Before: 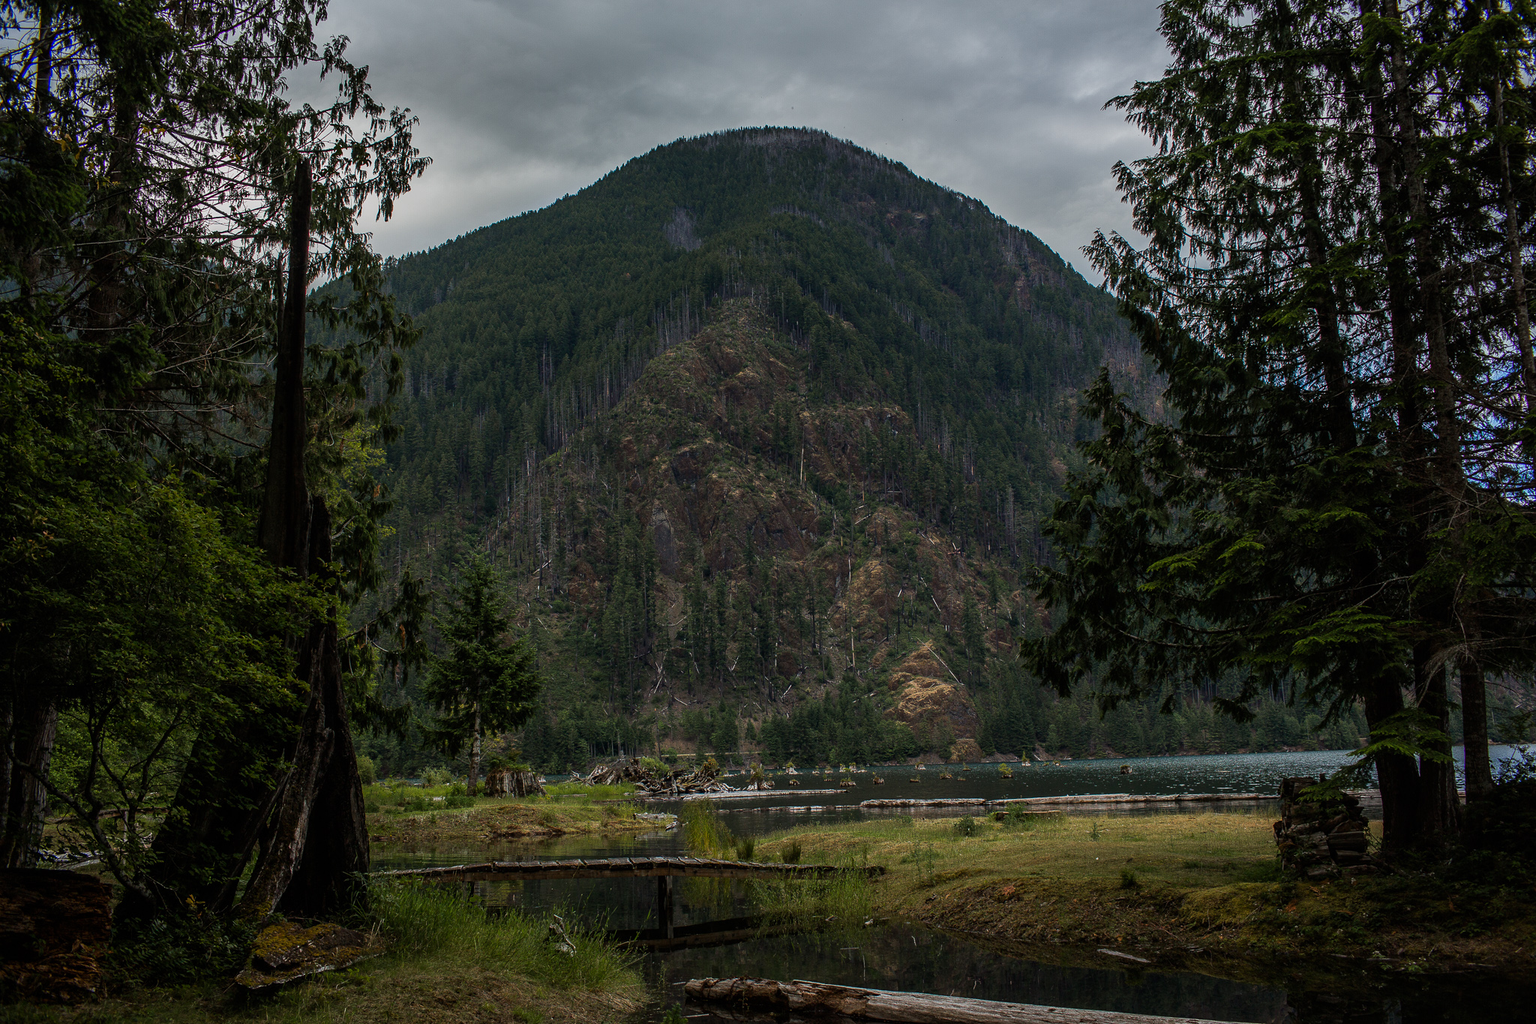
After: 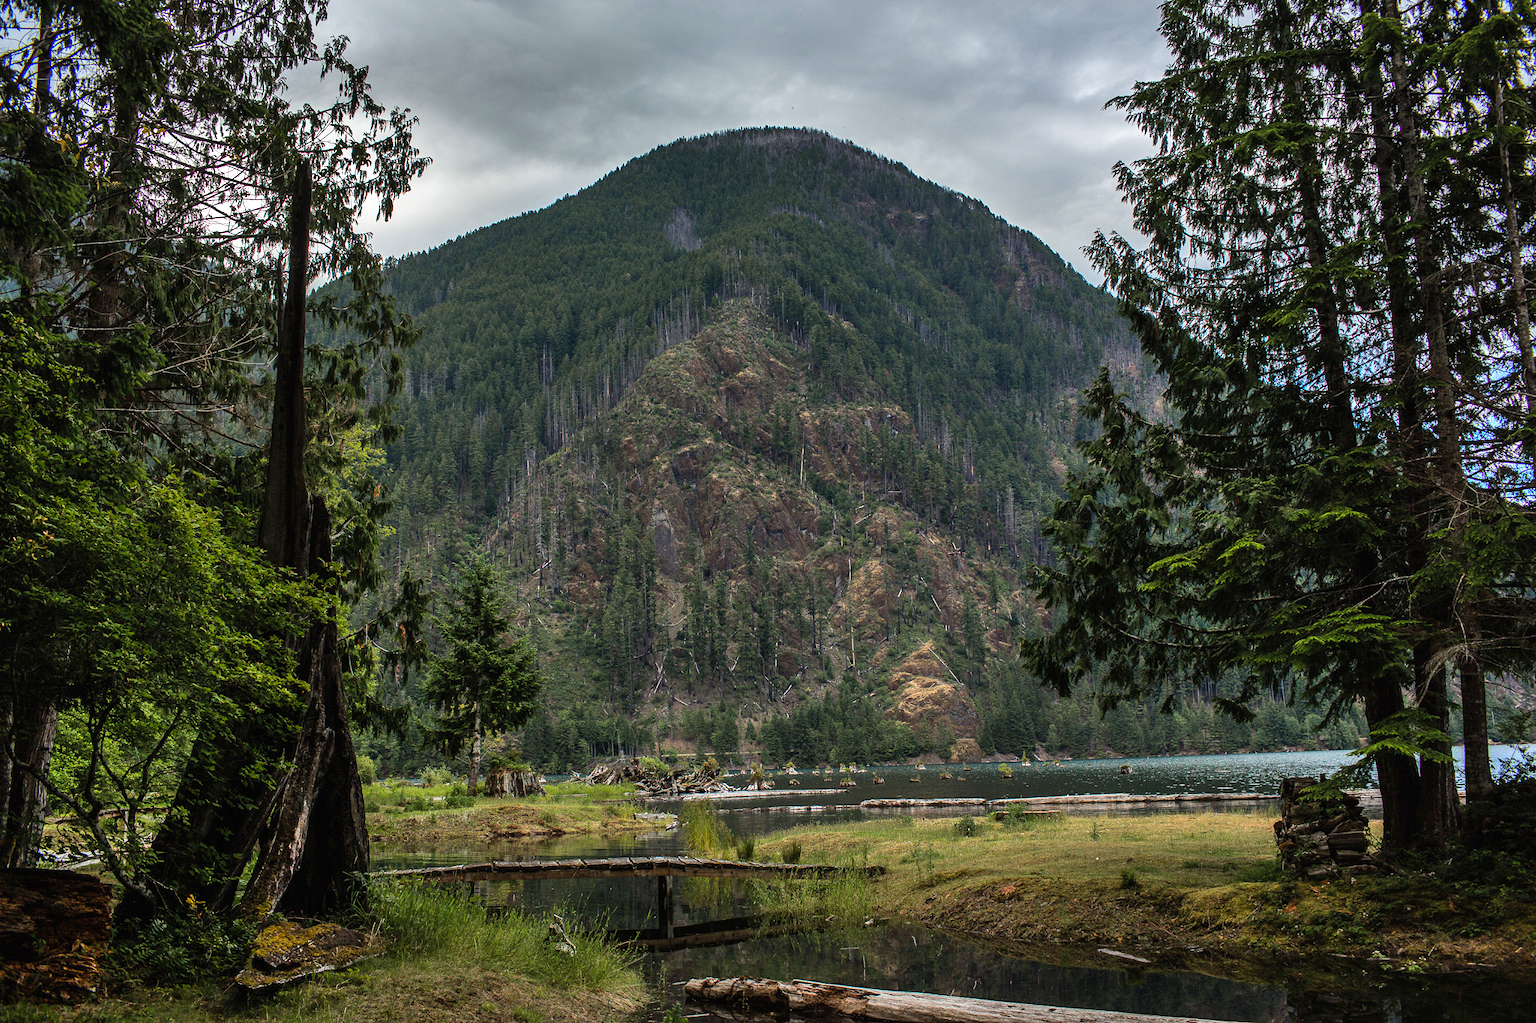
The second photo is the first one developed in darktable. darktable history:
exposure: black level correction 0, exposure 0.7 EV, compensate exposure bias true, compensate highlight preservation false
shadows and highlights: soften with gaussian
